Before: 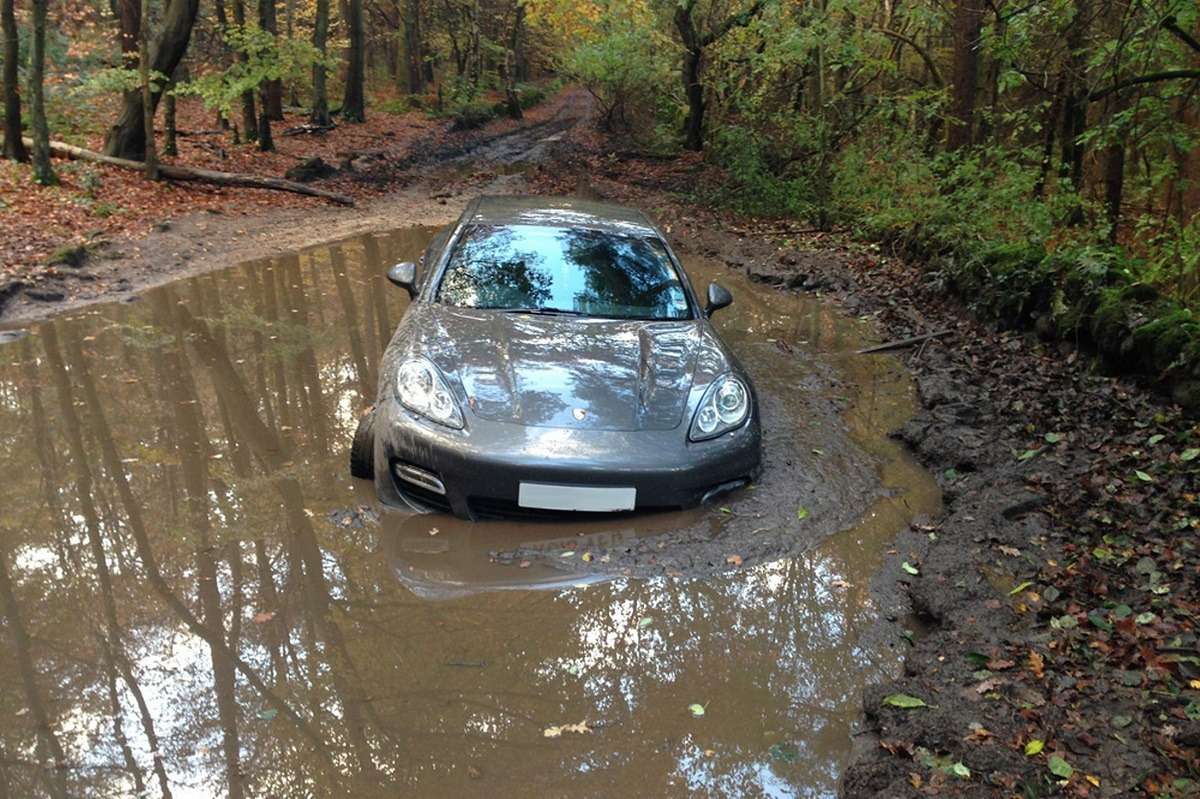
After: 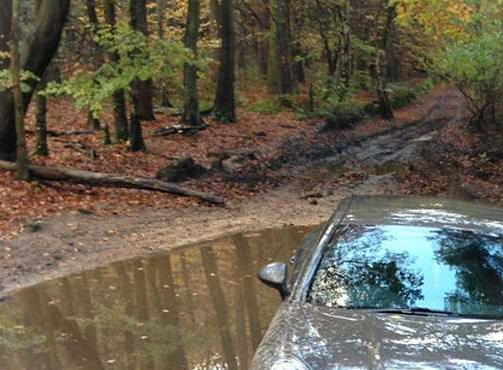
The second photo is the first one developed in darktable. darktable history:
crop and rotate: left 10.817%, top 0.062%, right 47.194%, bottom 53.626%
vignetting: fall-off start 100%, brightness 0.05, saturation 0
